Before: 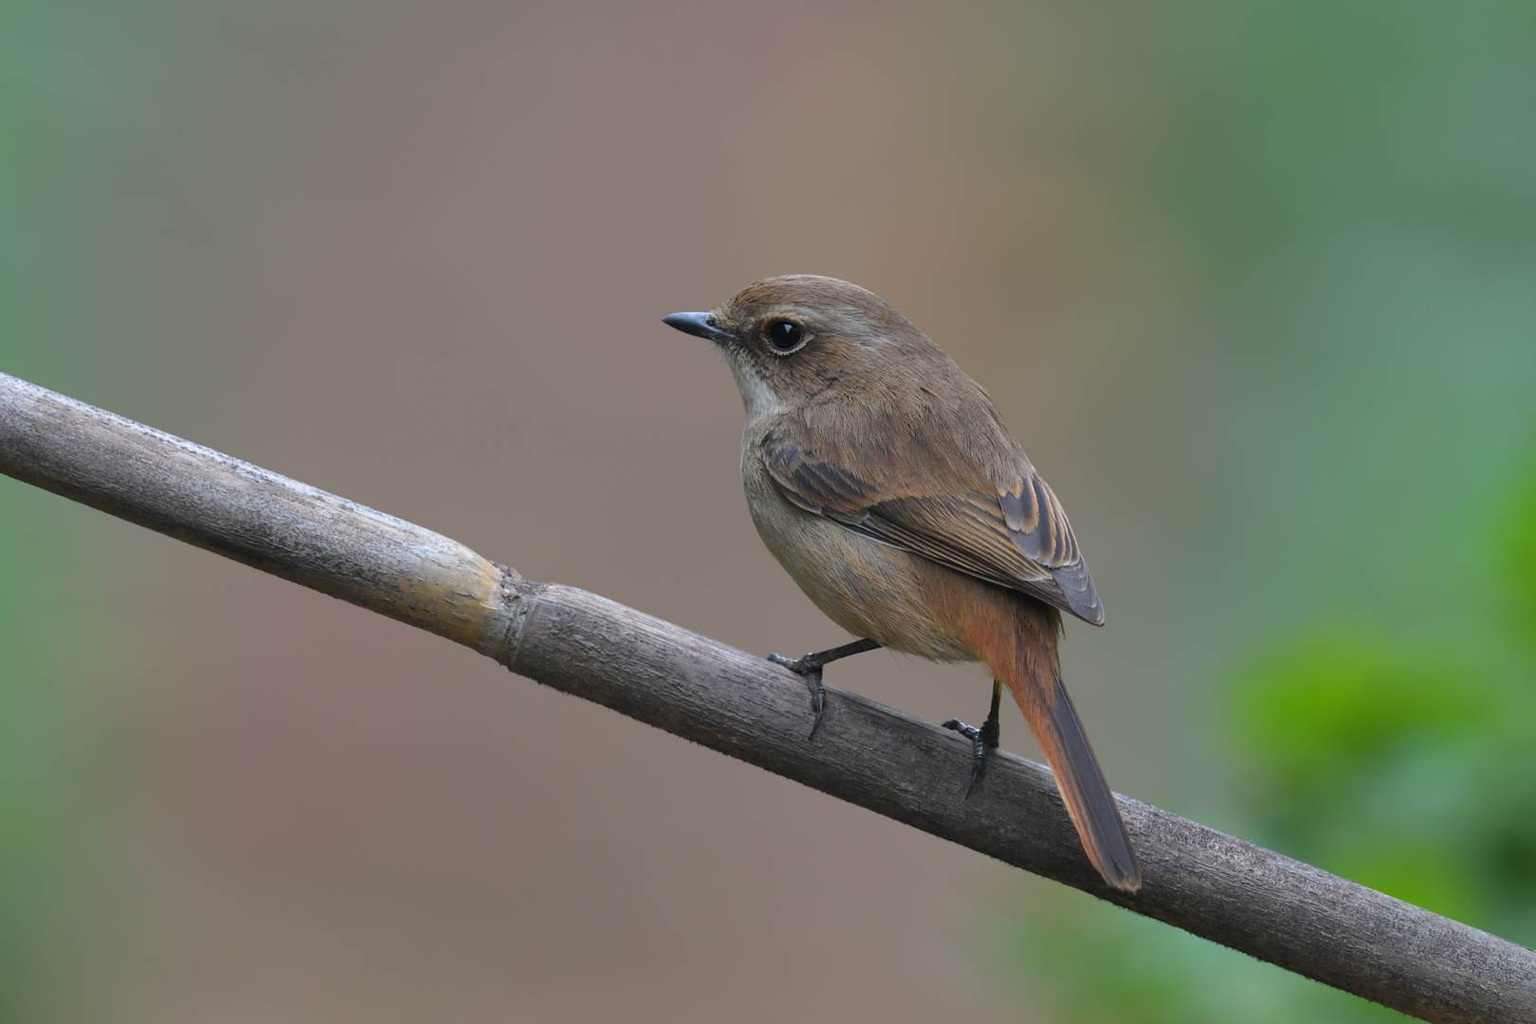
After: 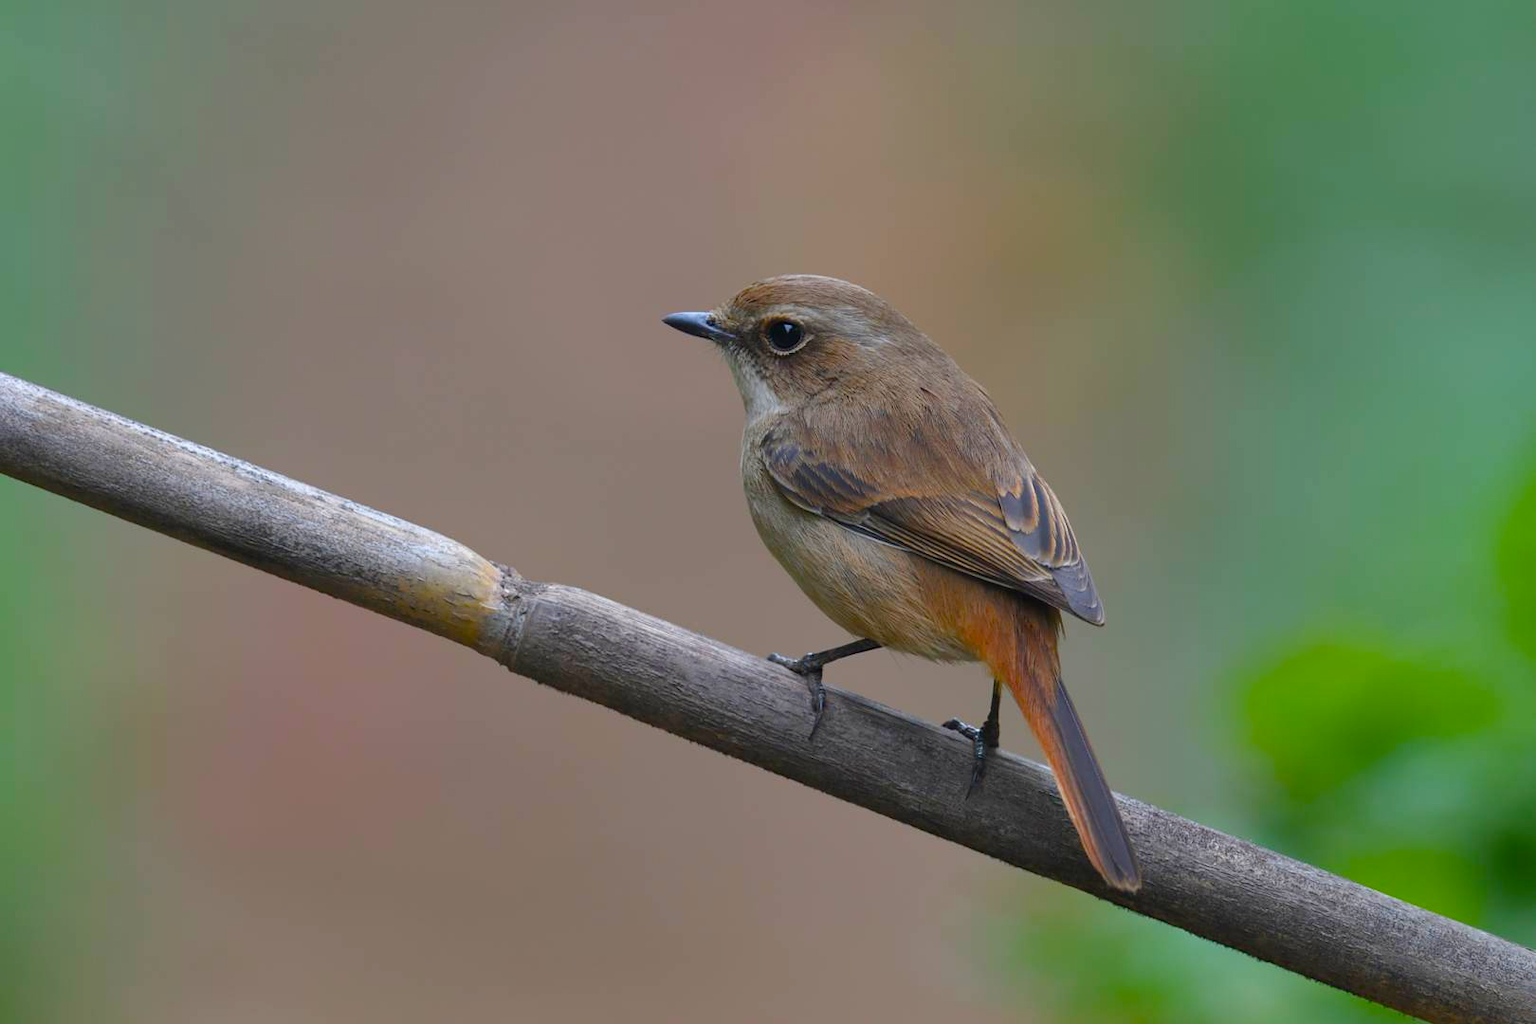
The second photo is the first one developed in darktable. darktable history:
color balance rgb: linear chroma grading › global chroma -0.339%, perceptual saturation grading › global saturation 20%, perceptual saturation grading › highlights -24.799%, perceptual saturation grading › shadows 49.504%, global vibrance 20.466%
